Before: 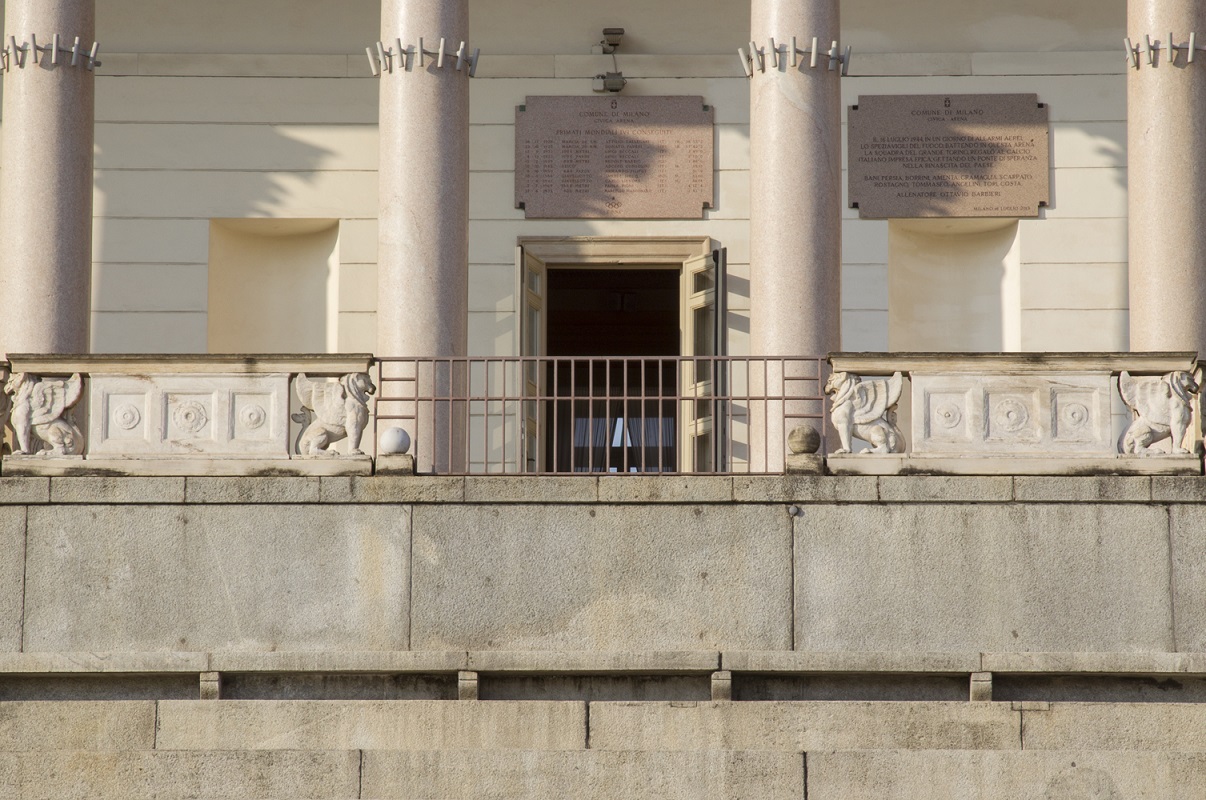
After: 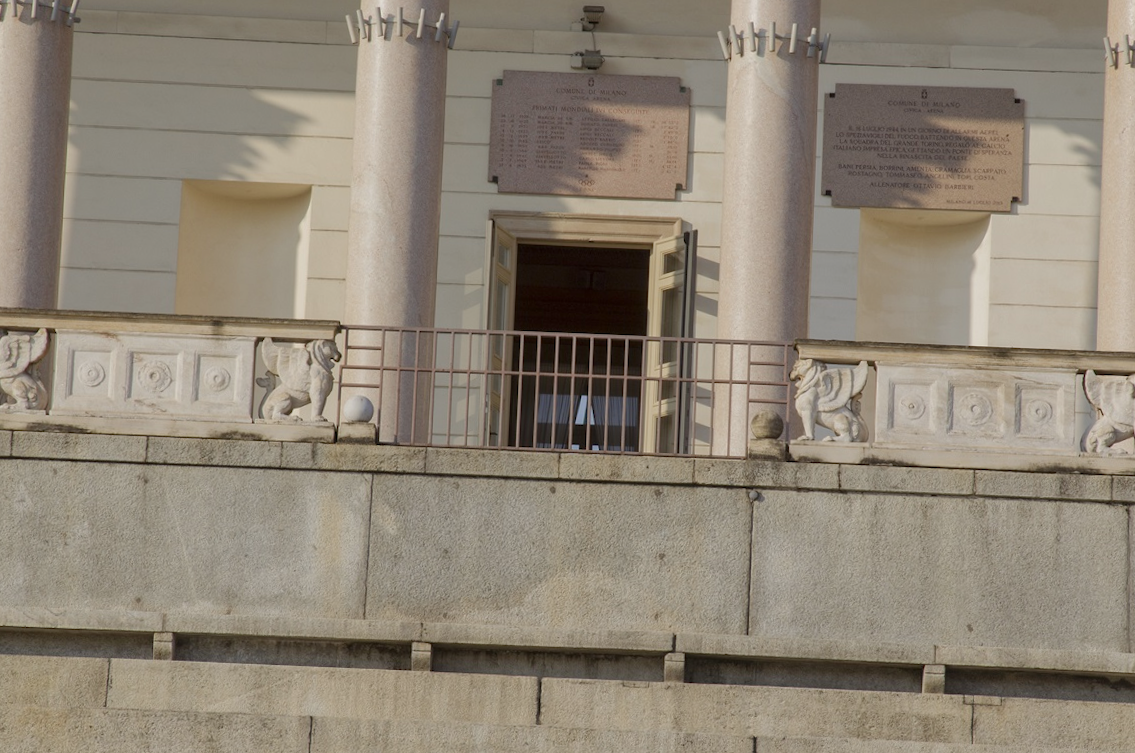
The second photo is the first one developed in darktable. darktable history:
tone equalizer: -8 EV 0.25 EV, -7 EV 0.417 EV, -6 EV 0.417 EV, -5 EV 0.25 EV, -3 EV -0.25 EV, -2 EV -0.417 EV, -1 EV -0.417 EV, +0 EV -0.25 EV, edges refinement/feathering 500, mask exposure compensation -1.57 EV, preserve details guided filter
crop and rotate: angle -2.38°
